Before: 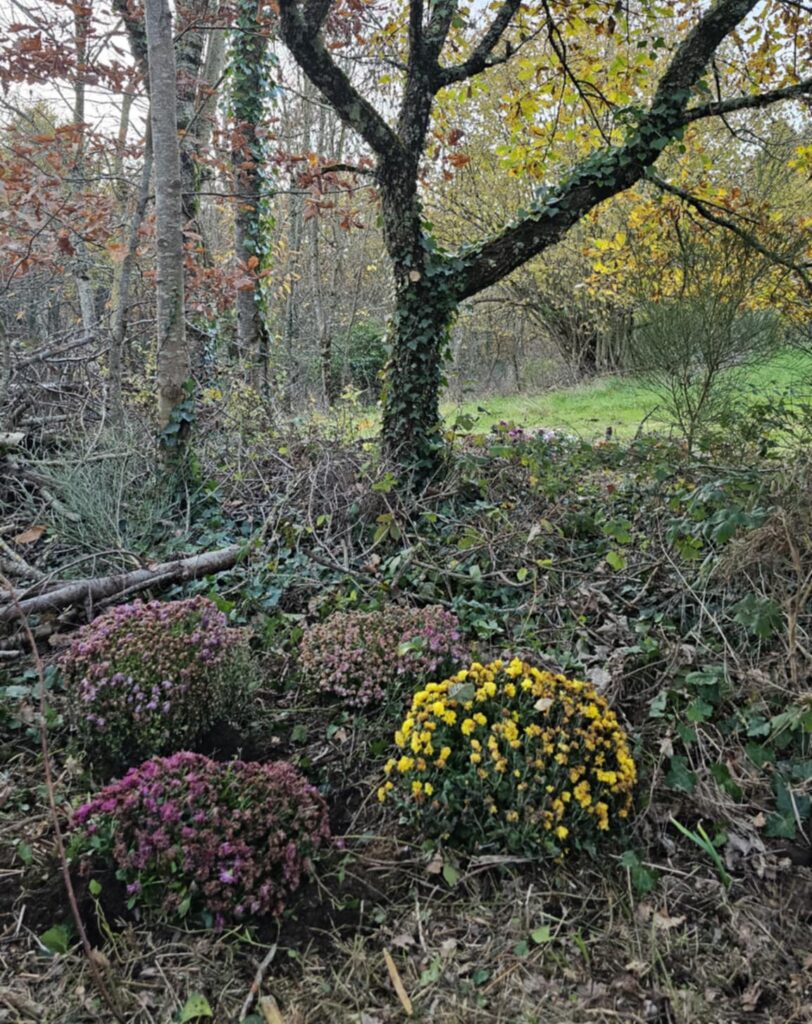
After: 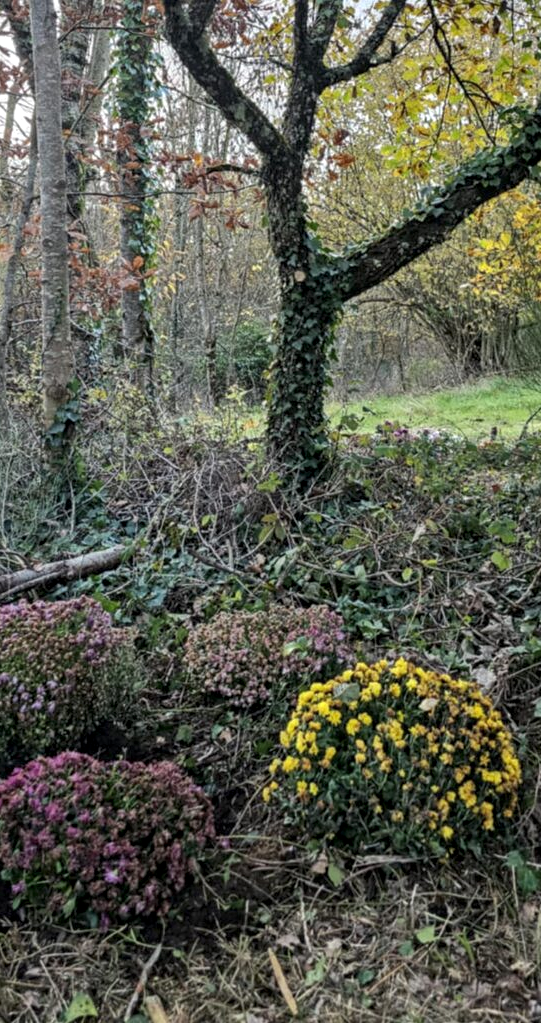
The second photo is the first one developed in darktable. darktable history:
crop and rotate: left 14.355%, right 18.939%
local contrast: detail 130%
